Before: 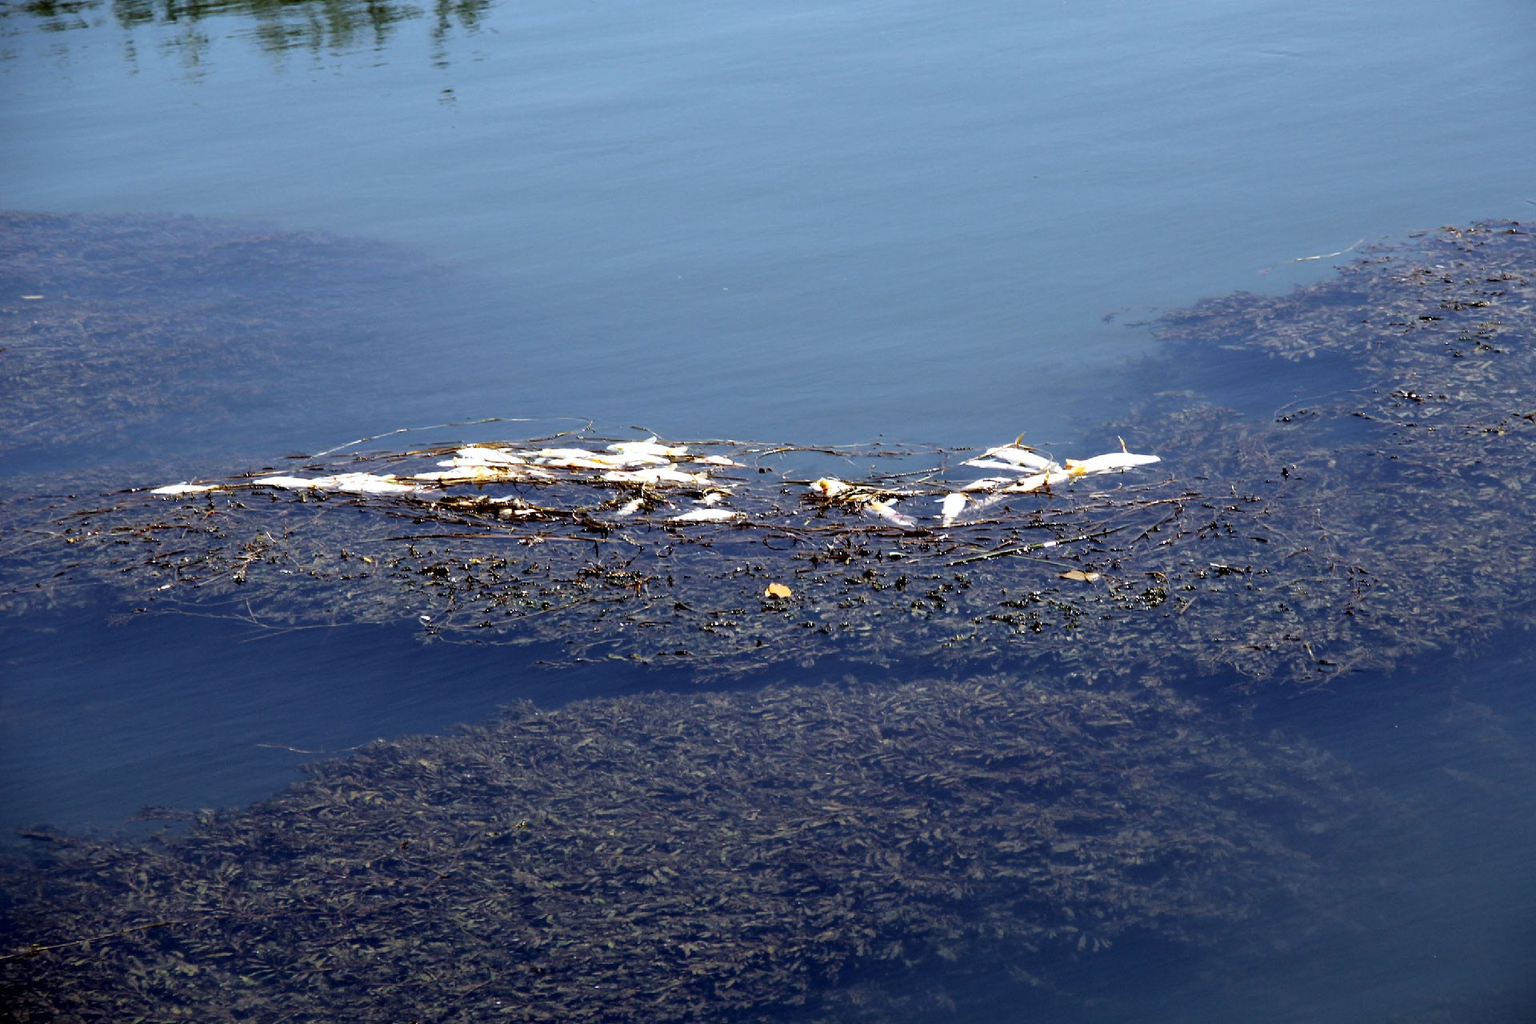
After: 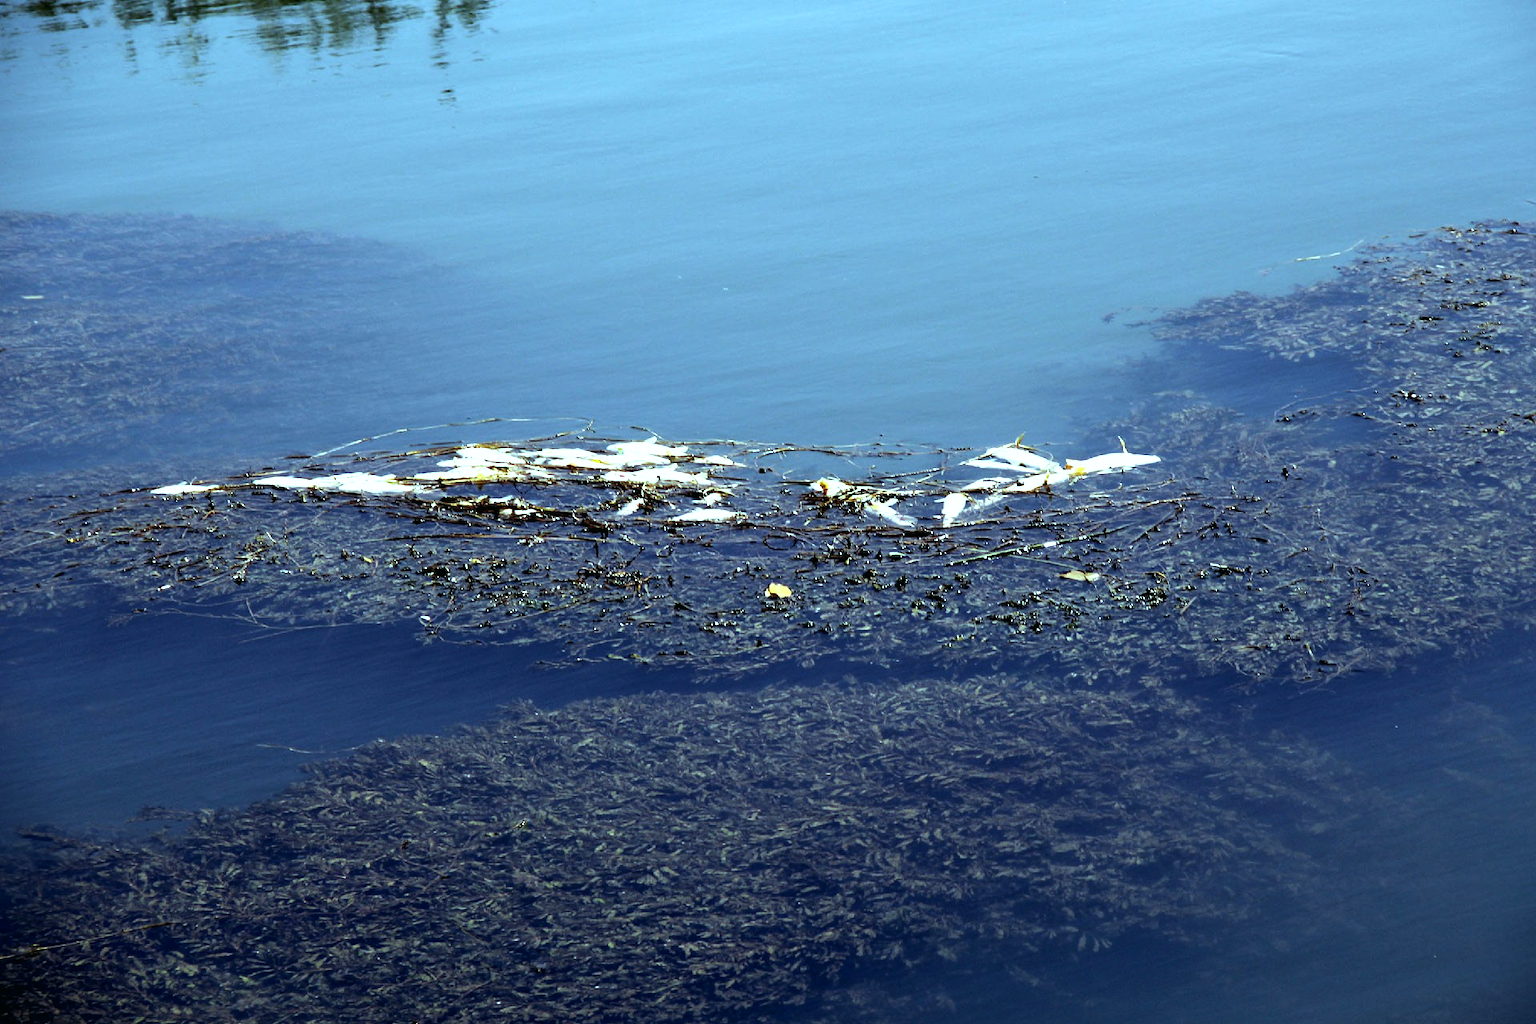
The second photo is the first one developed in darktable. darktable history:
tone equalizer: -8 EV -0.417 EV, -7 EV -0.389 EV, -6 EV -0.333 EV, -5 EV -0.222 EV, -3 EV 0.222 EV, -2 EV 0.333 EV, -1 EV 0.389 EV, +0 EV 0.417 EV, edges refinement/feathering 500, mask exposure compensation -1.57 EV, preserve details no
color balance: mode lift, gamma, gain (sRGB), lift [0.997, 0.979, 1.021, 1.011], gamma [1, 1.084, 0.916, 0.998], gain [1, 0.87, 1.13, 1.101], contrast 4.55%, contrast fulcrum 38.24%, output saturation 104.09%
